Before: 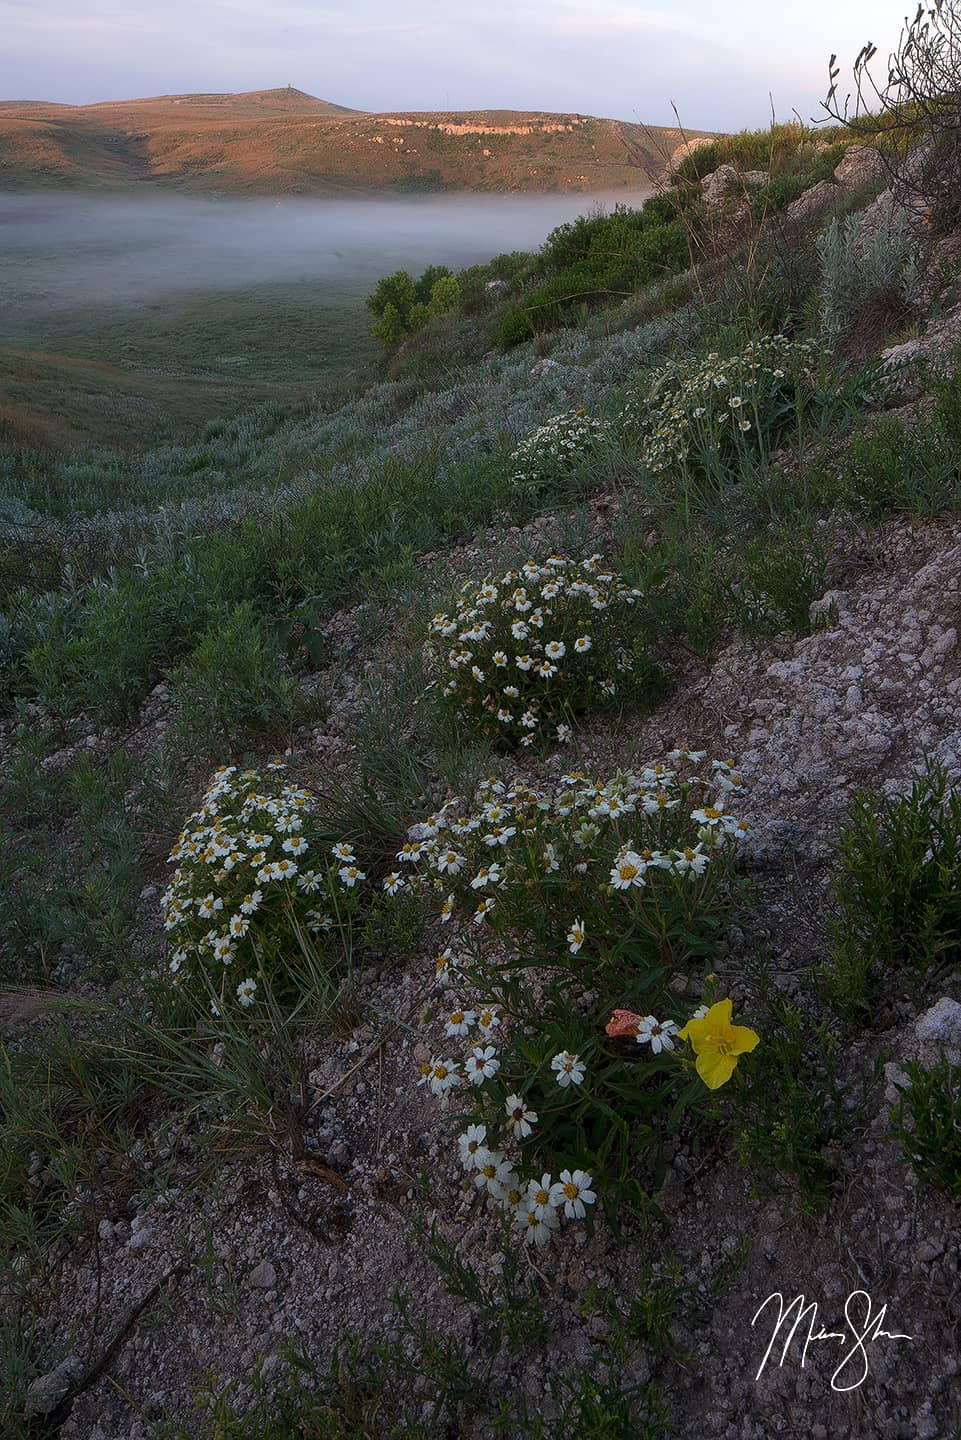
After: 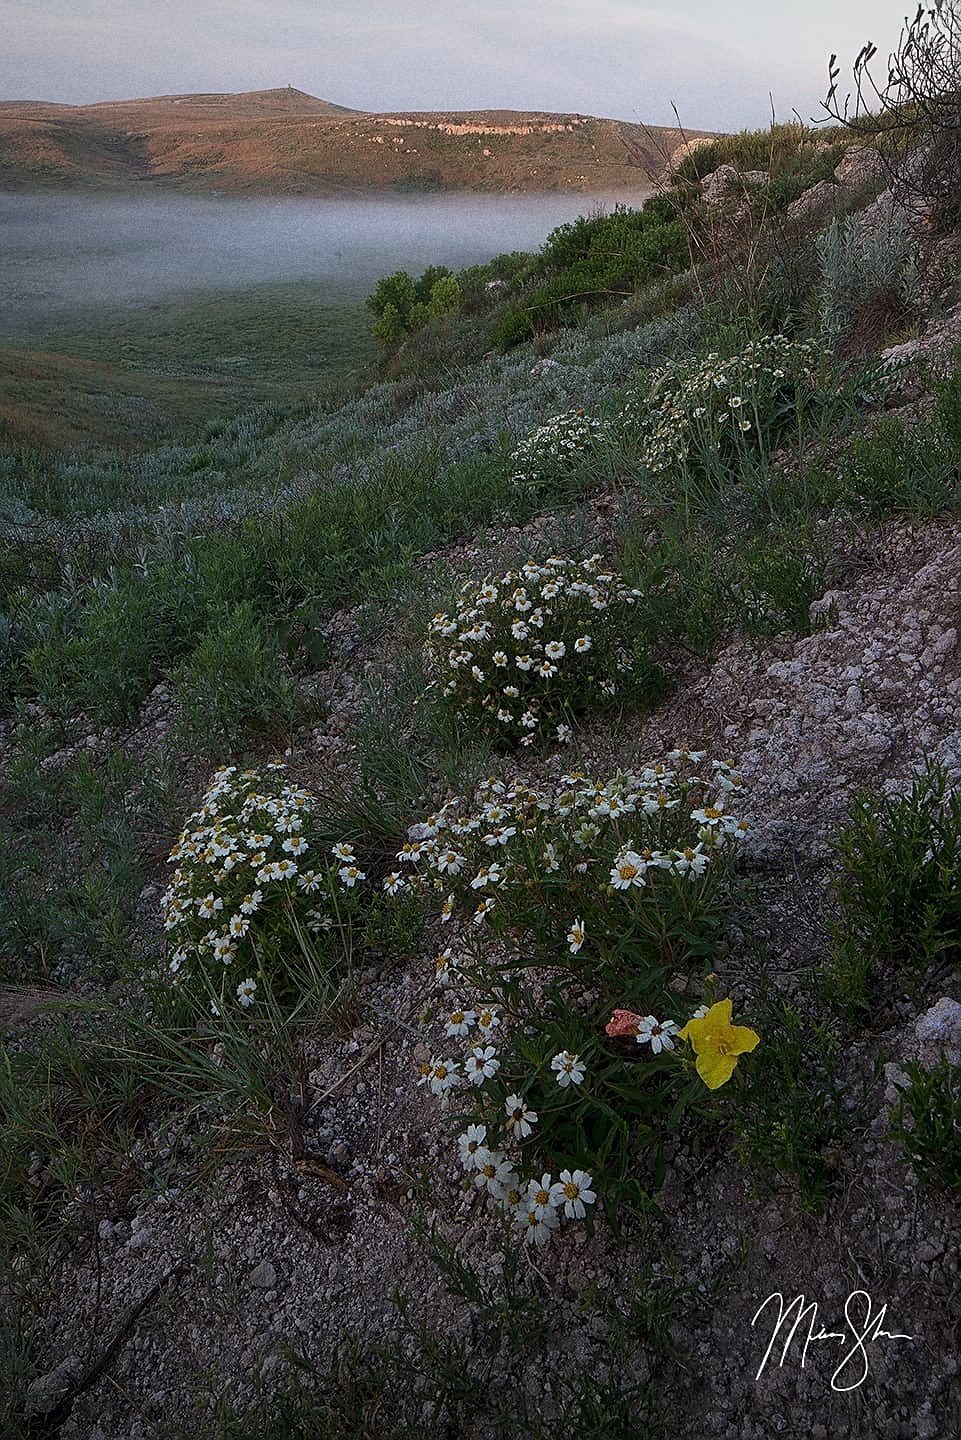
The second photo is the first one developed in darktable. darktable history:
grain: coarseness 11.82 ISO, strength 36.67%, mid-tones bias 74.17%
vignetting: fall-off start 100%, brightness -0.282, width/height ratio 1.31
sharpen: on, module defaults
